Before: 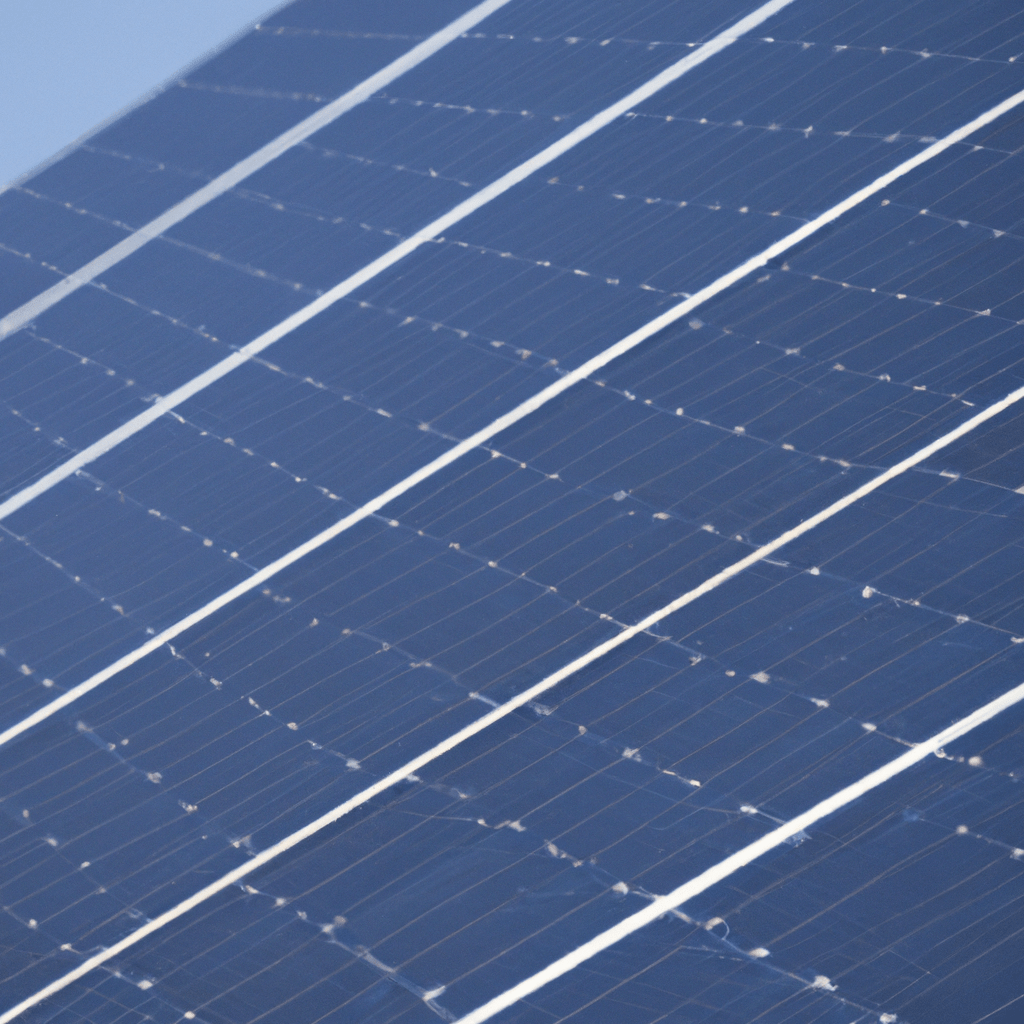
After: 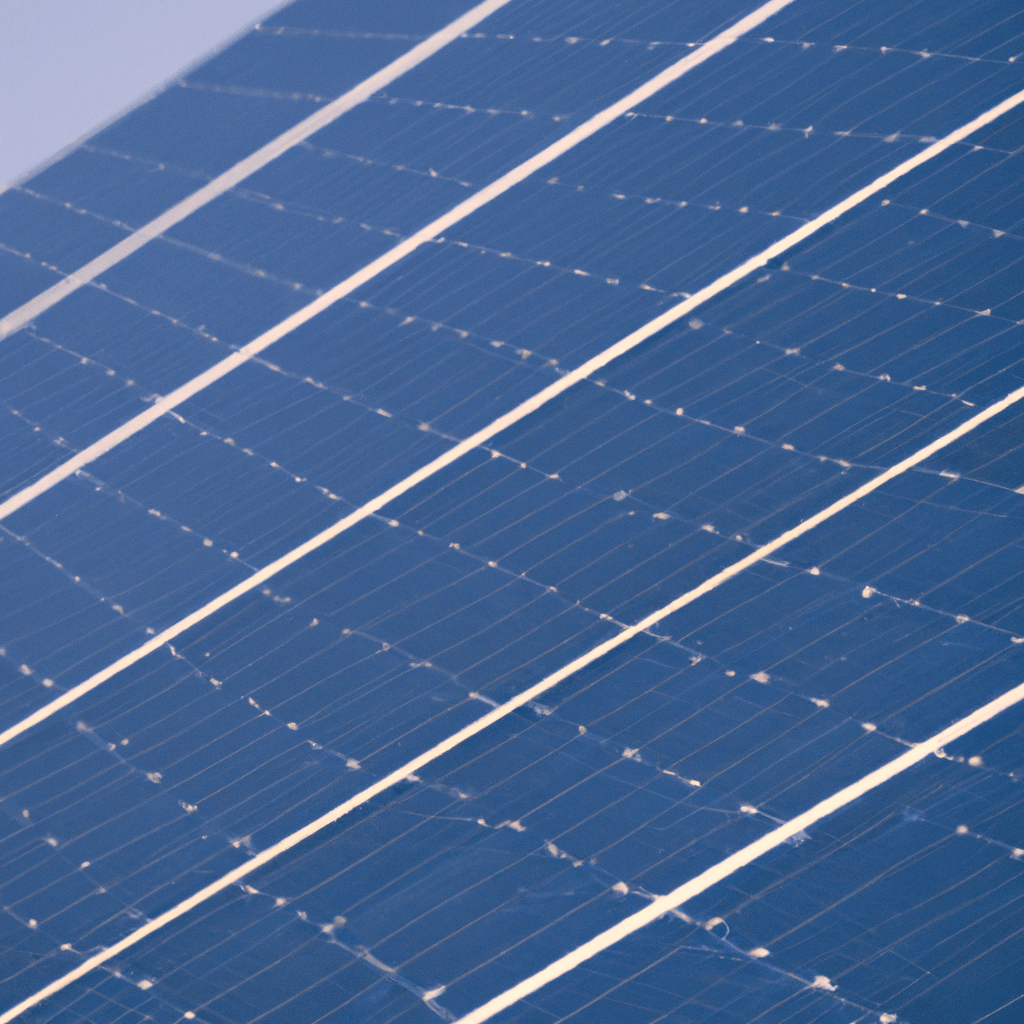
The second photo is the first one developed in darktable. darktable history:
color correction: highlights a* 10.32, highlights b* 14.66, shadows a* -9.59, shadows b* -15.02
contrast brightness saturation: contrast 0.1, brightness 0.02, saturation 0.02
white balance: emerald 1
